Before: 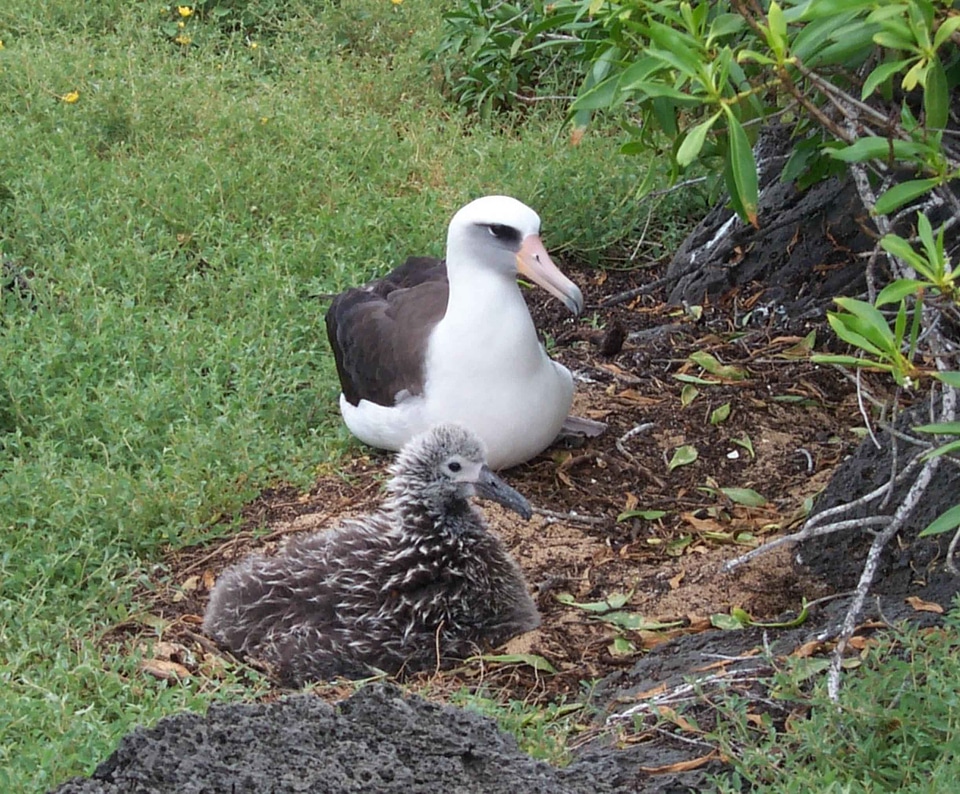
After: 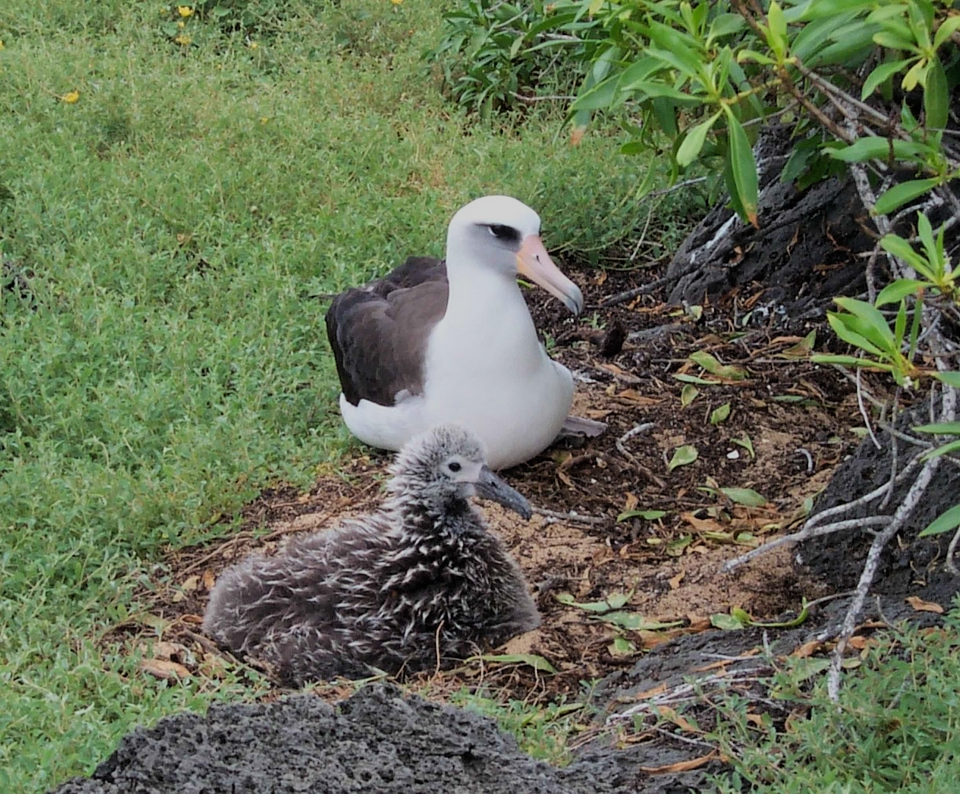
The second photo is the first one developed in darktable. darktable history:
filmic rgb: black relative exposure -7.4 EV, white relative exposure 4.86 EV, hardness 3.39, color science v6 (2022)
